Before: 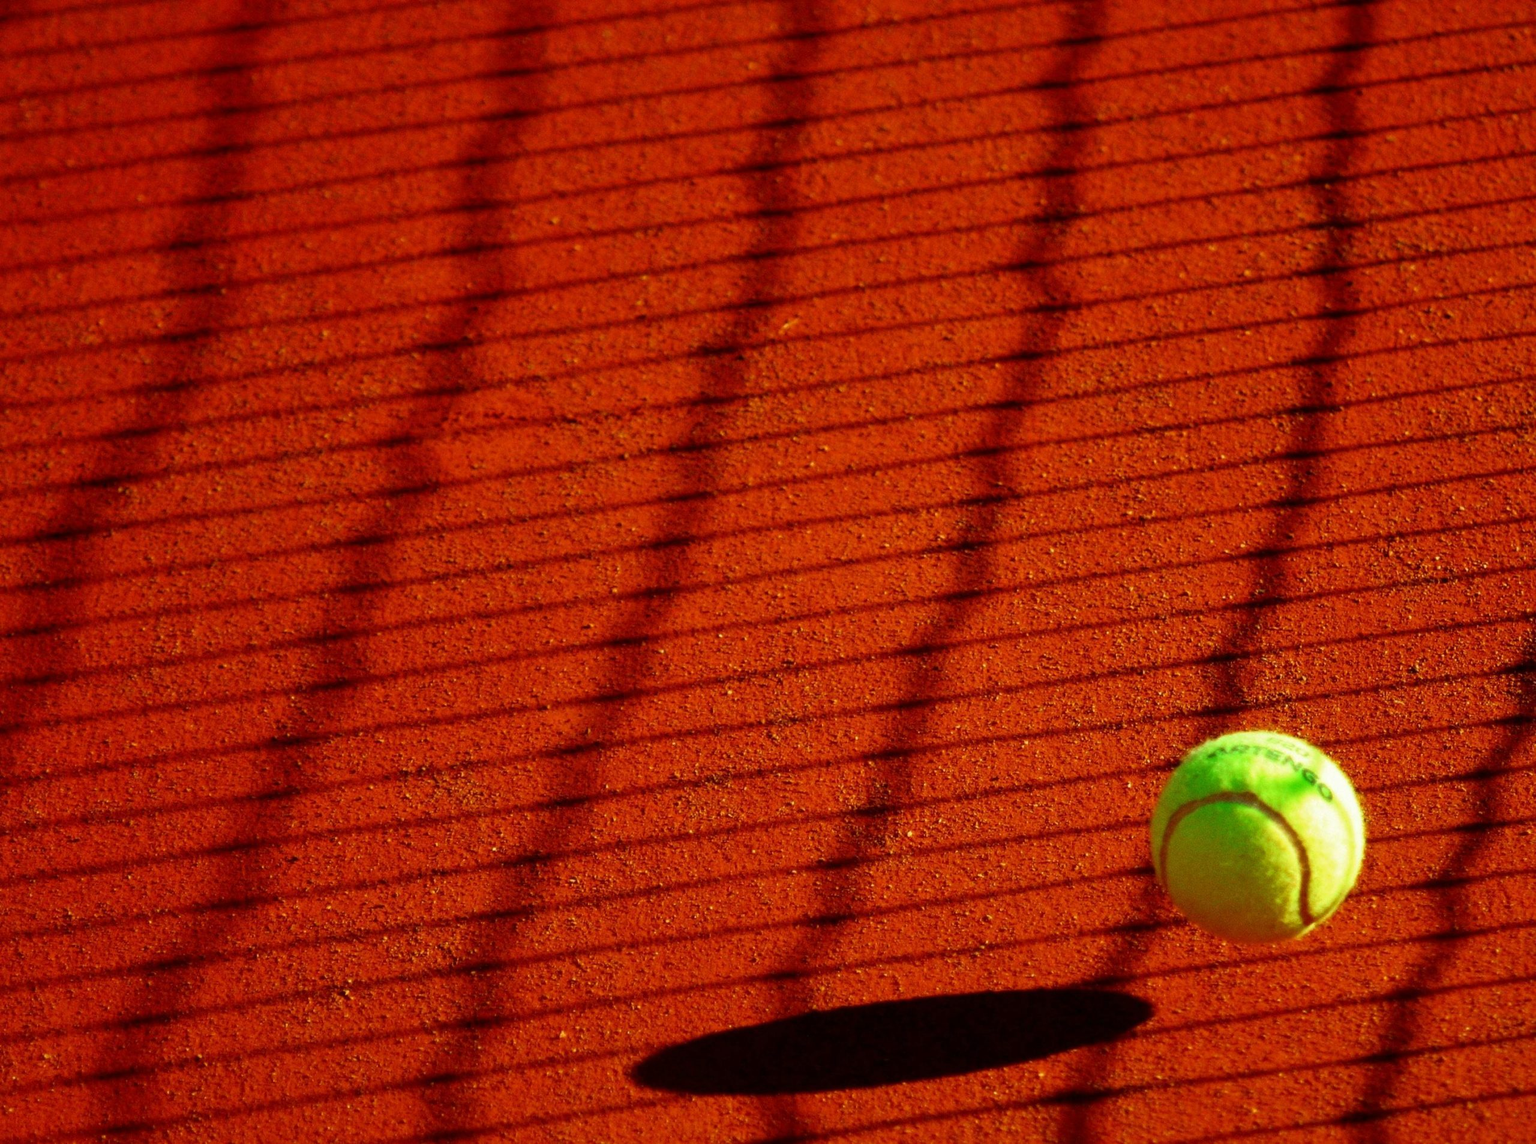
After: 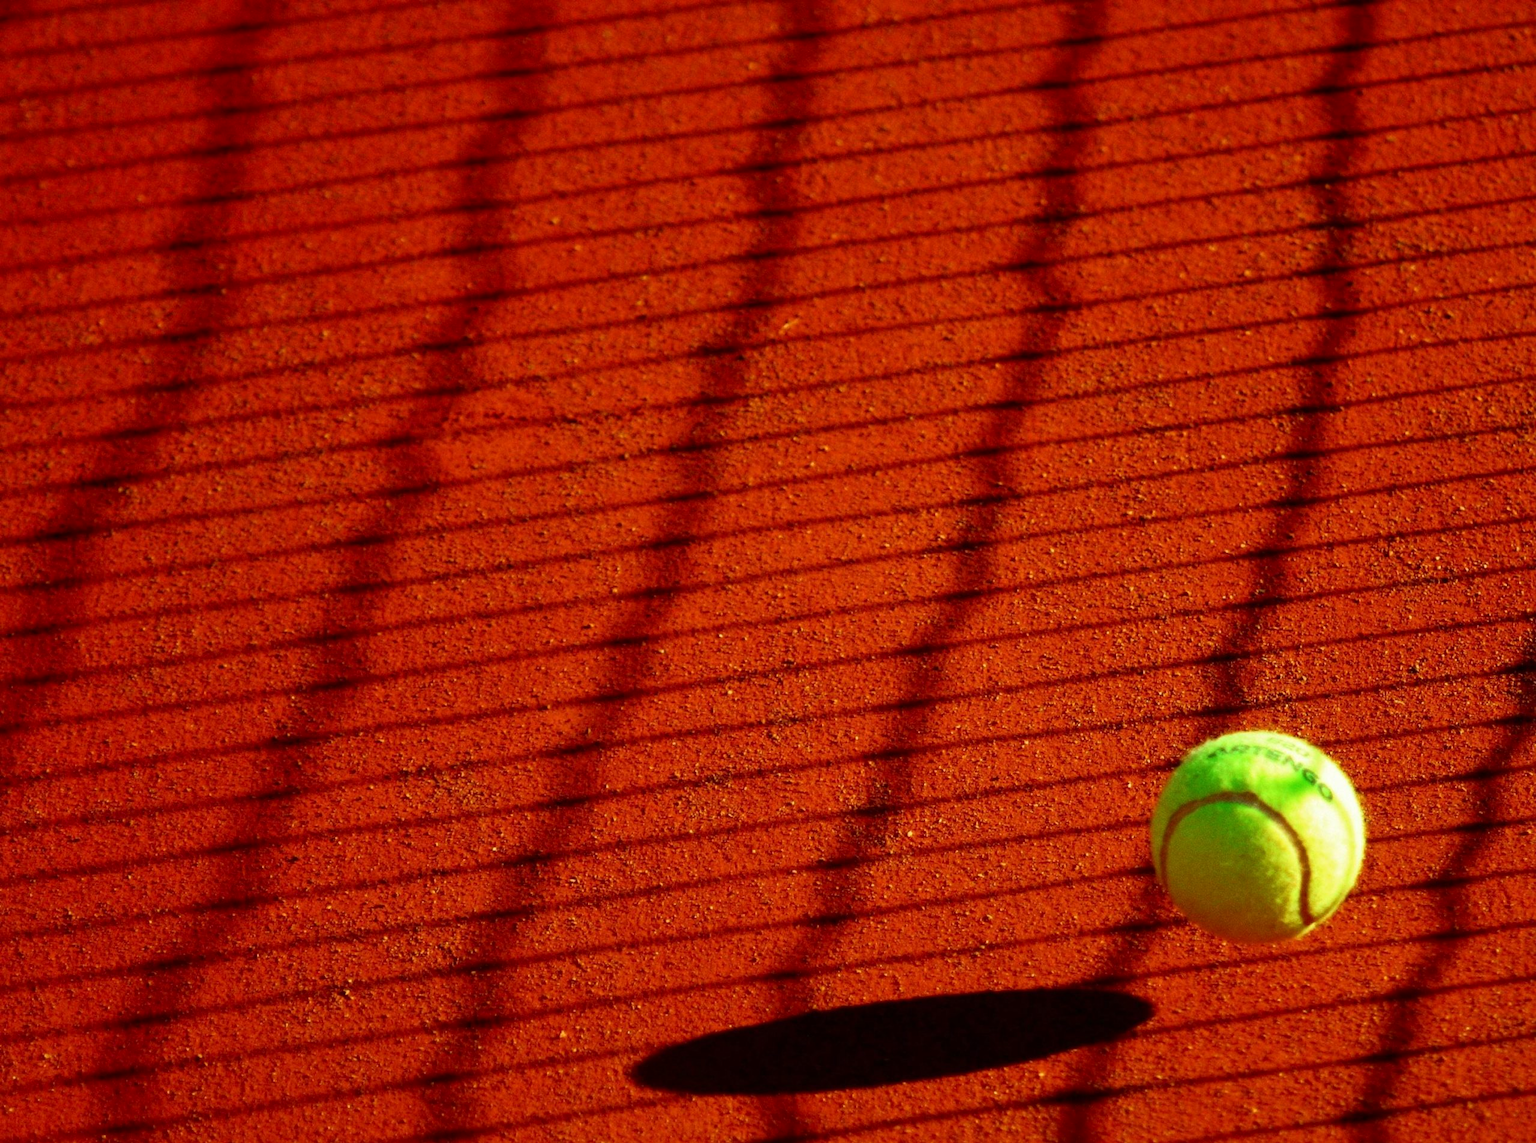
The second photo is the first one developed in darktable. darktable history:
contrast brightness saturation: contrast 0.096, brightness 0.011, saturation 0.018
